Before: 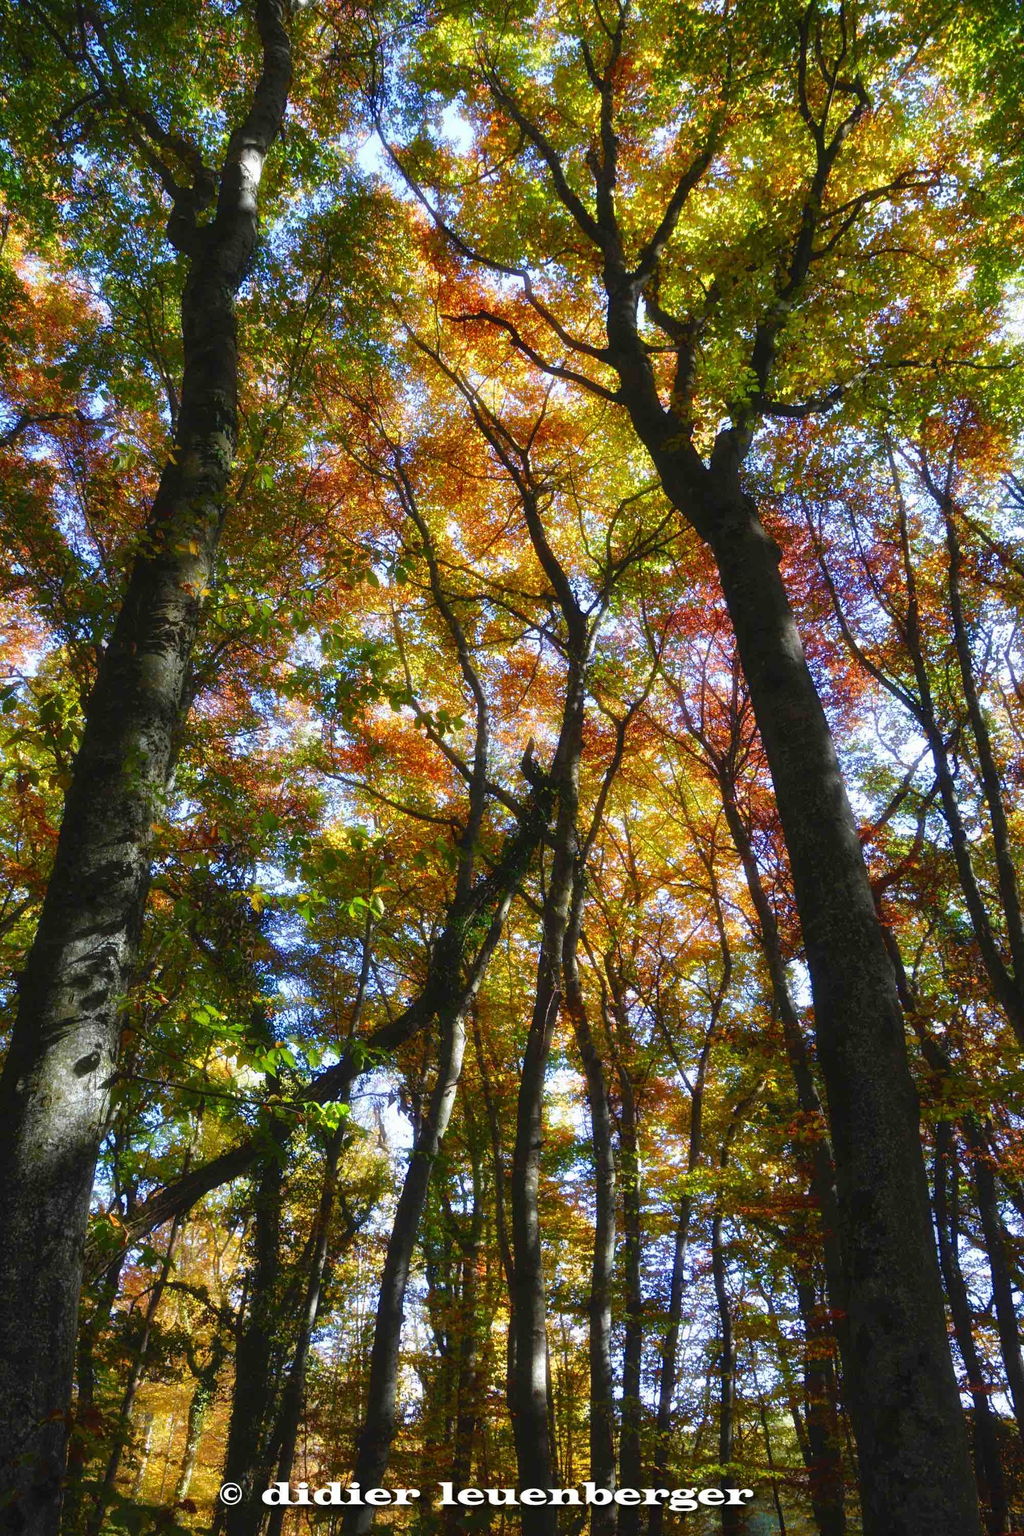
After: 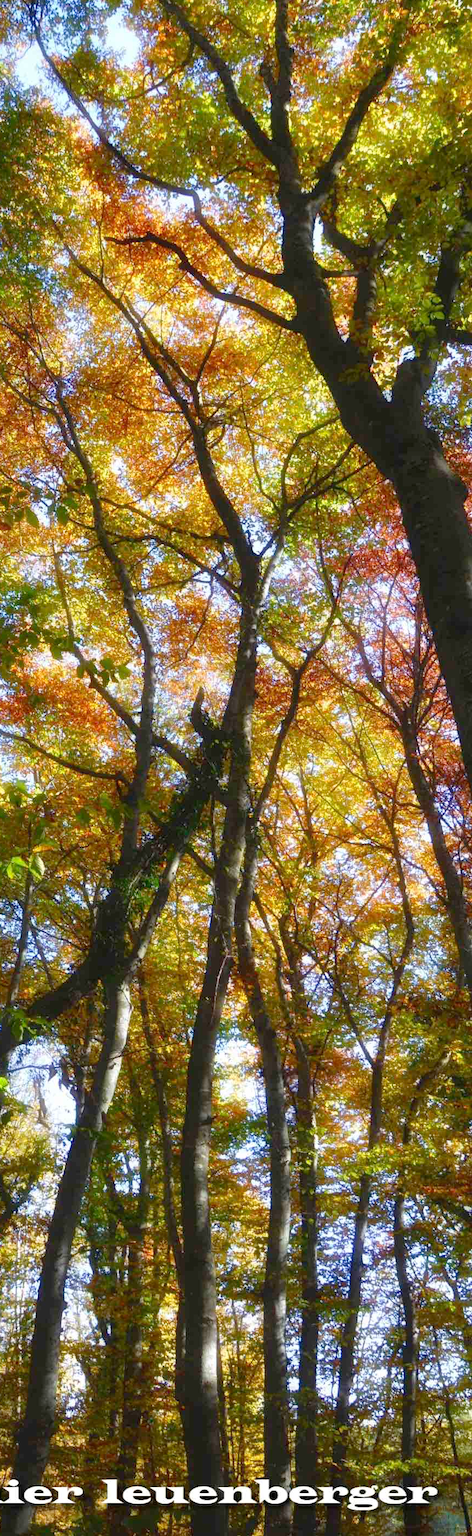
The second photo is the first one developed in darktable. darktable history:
tone equalizer: on, module defaults
crop: left 33.452%, top 6.025%, right 23.155%
